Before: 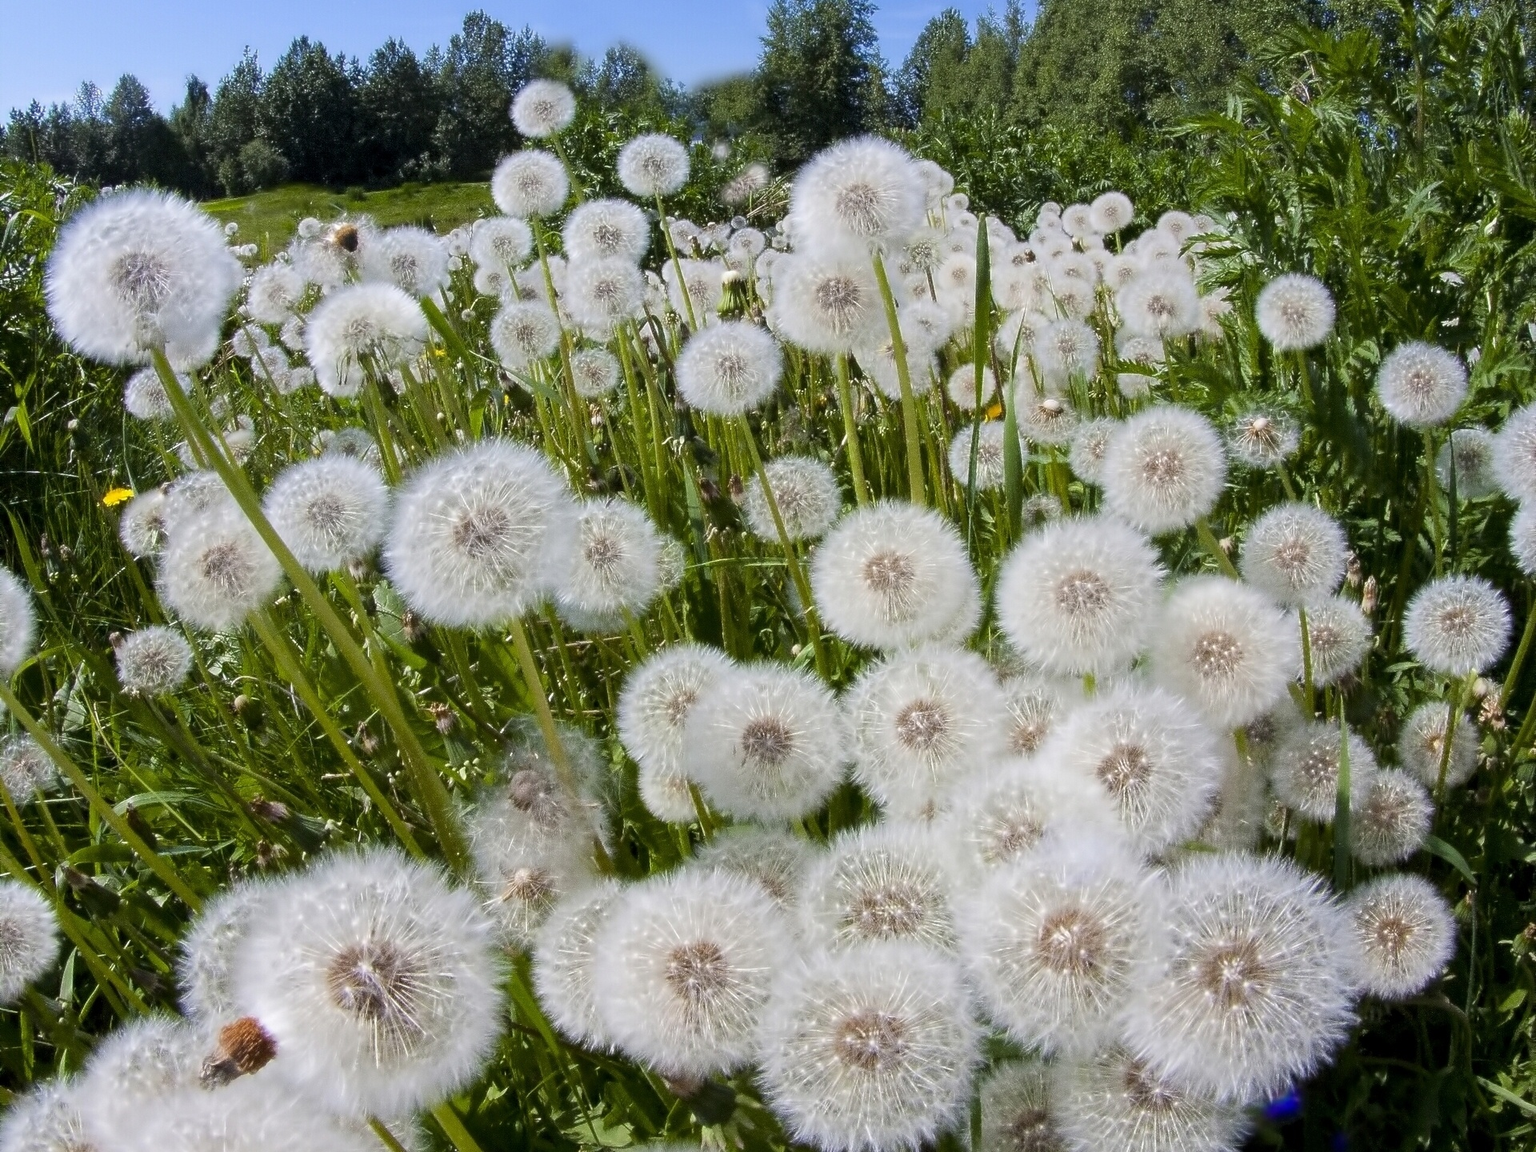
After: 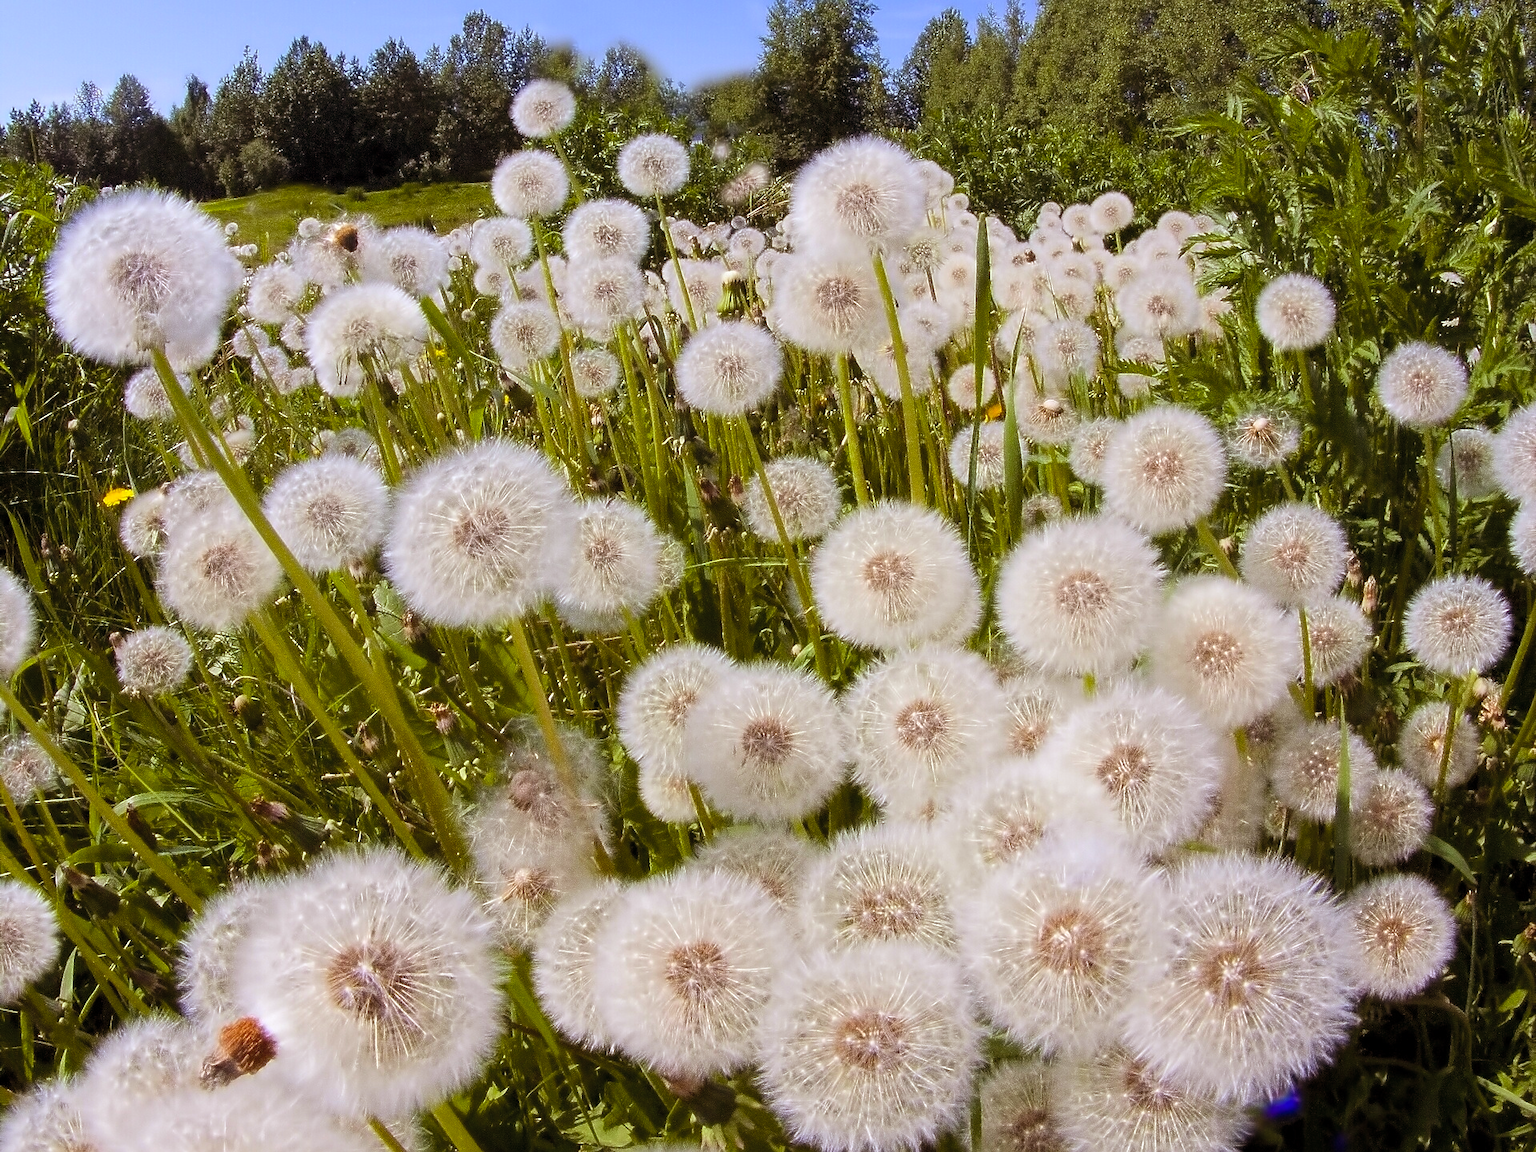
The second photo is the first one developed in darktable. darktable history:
sharpen: radius 1
contrast brightness saturation: brightness 0.09, saturation 0.19
rgb levels: mode RGB, independent channels, levels [[0, 0.5, 1], [0, 0.521, 1], [0, 0.536, 1]]
